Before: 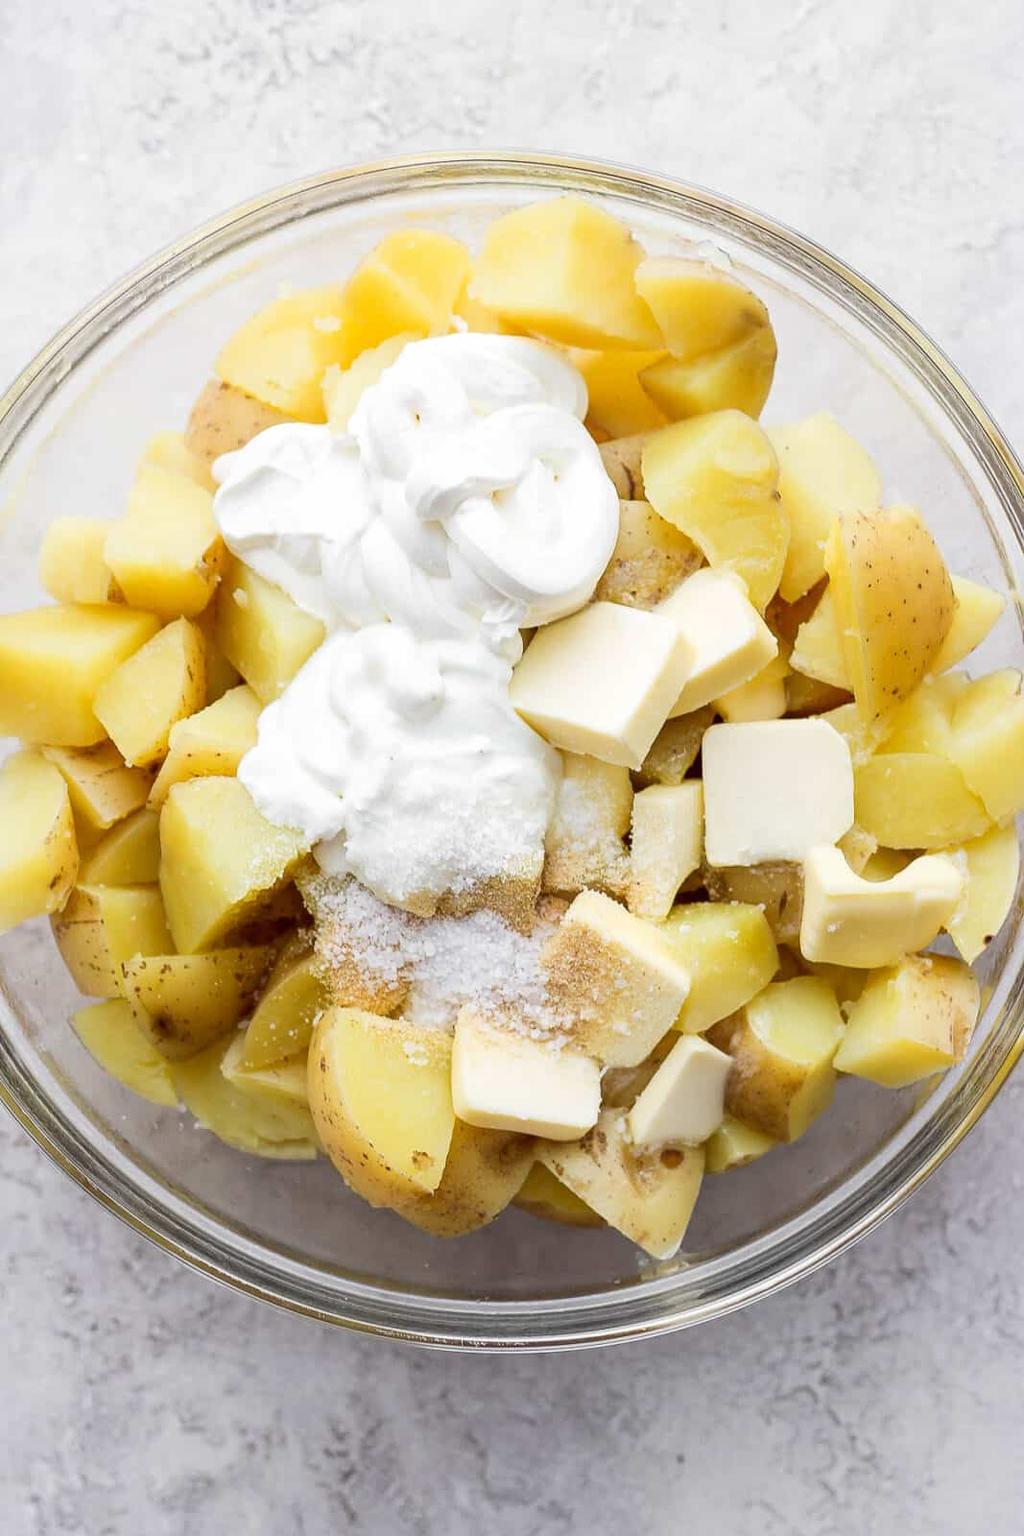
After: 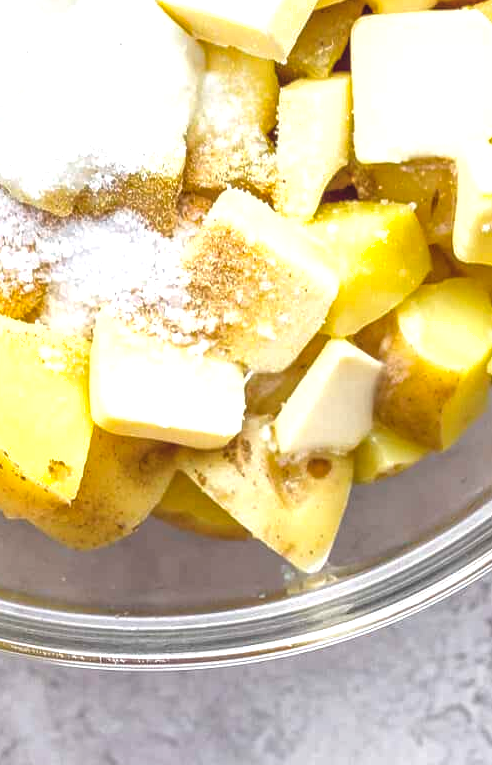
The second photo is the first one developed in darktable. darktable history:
contrast brightness saturation: contrast -0.142, brightness 0.053, saturation -0.118
crop: left 35.709%, top 46.241%, right 18.171%, bottom 5.906%
local contrast: on, module defaults
shadows and highlights: shadows -20.21, white point adjustment -1.97, highlights -35.21
color balance rgb: perceptual saturation grading › global saturation 19.542%
exposure: exposure 1.093 EV, compensate highlight preservation false
